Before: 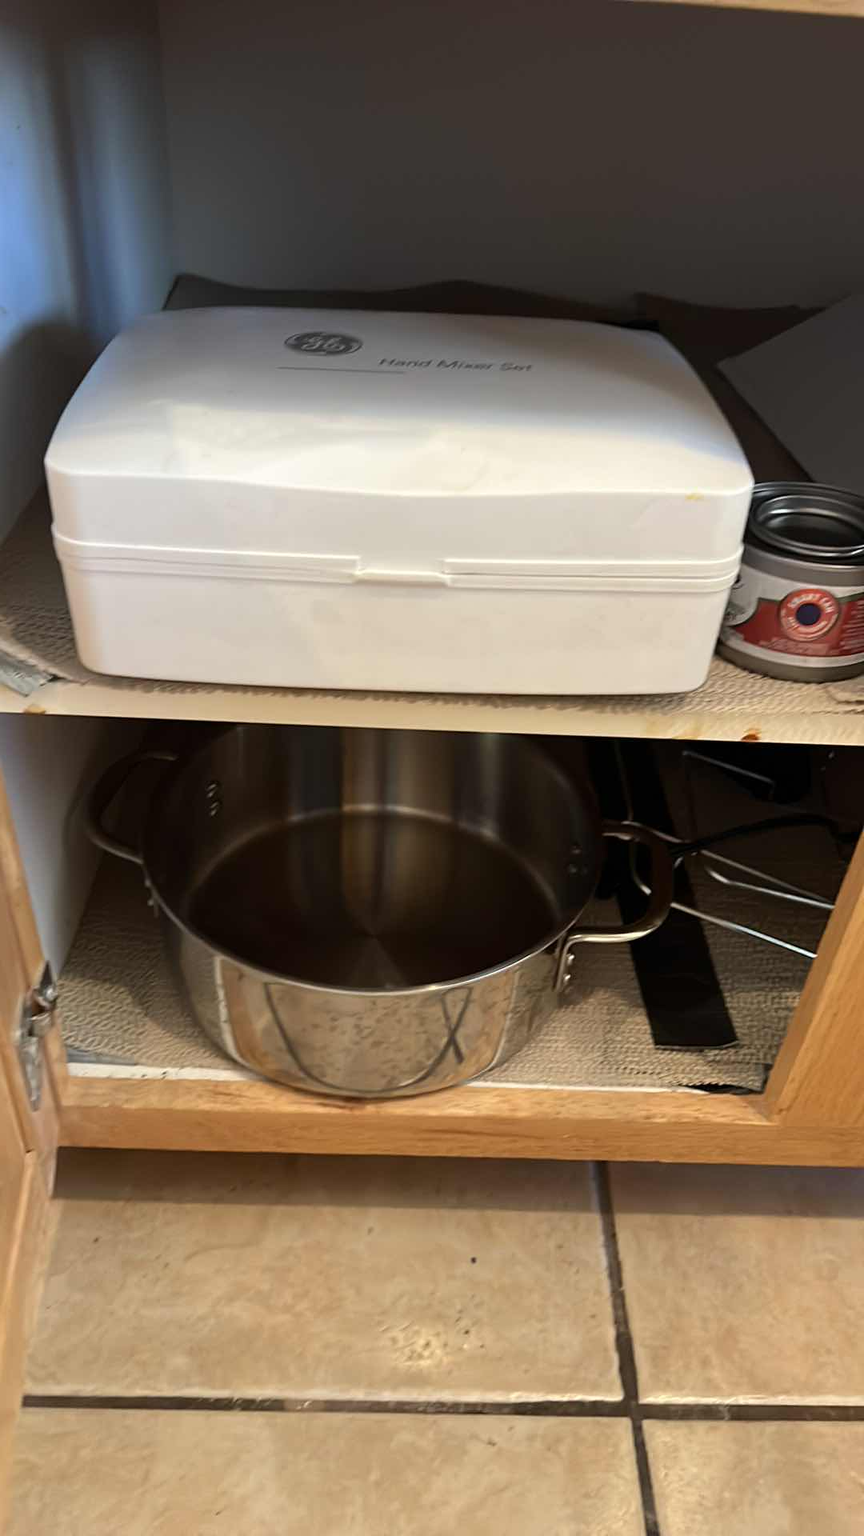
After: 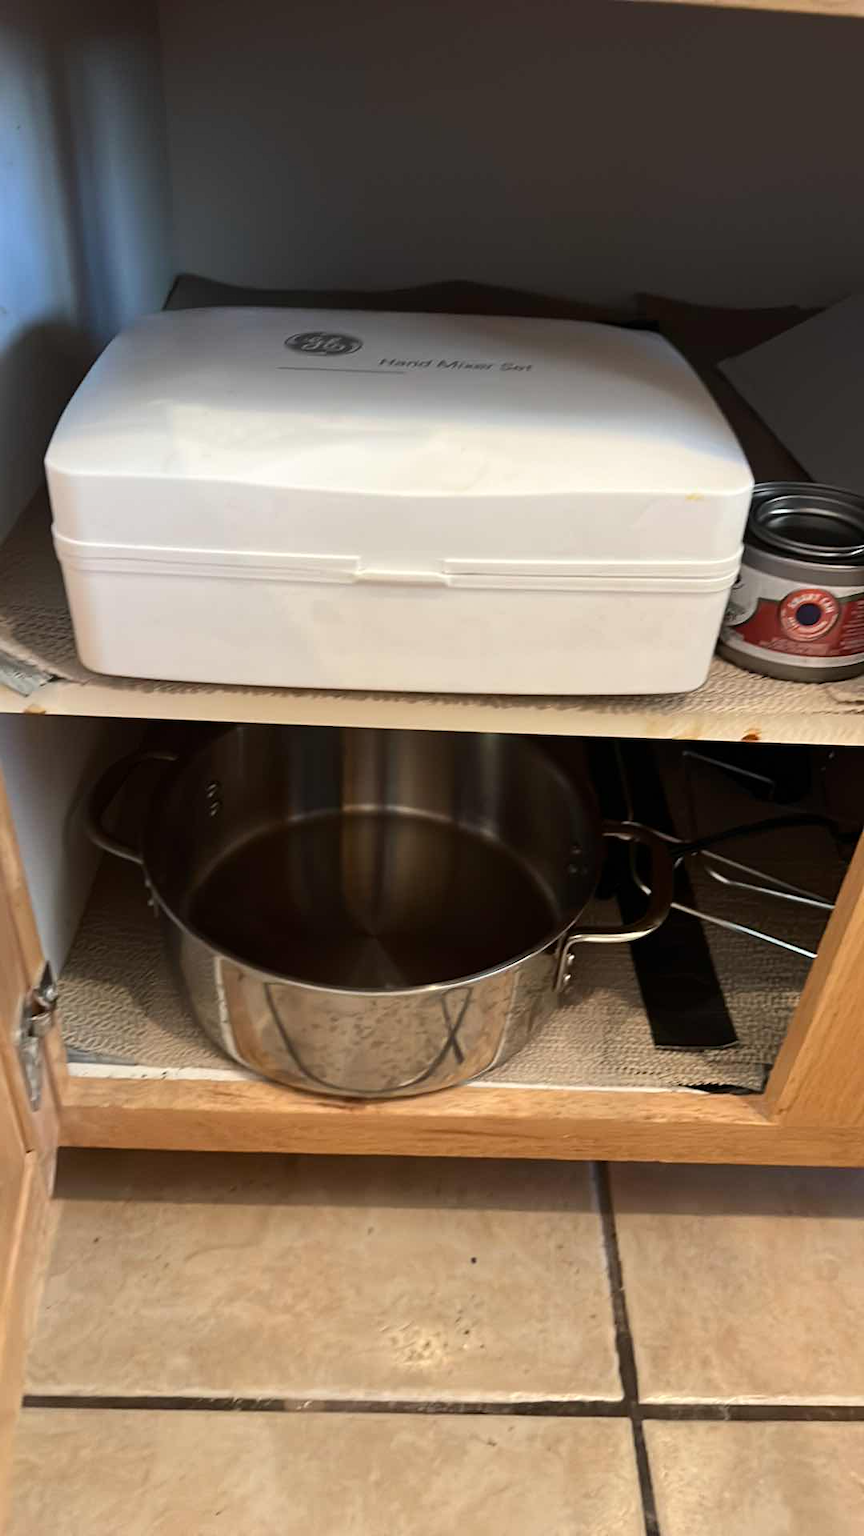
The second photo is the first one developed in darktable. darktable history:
contrast brightness saturation: contrast 0.109, saturation -0.16
